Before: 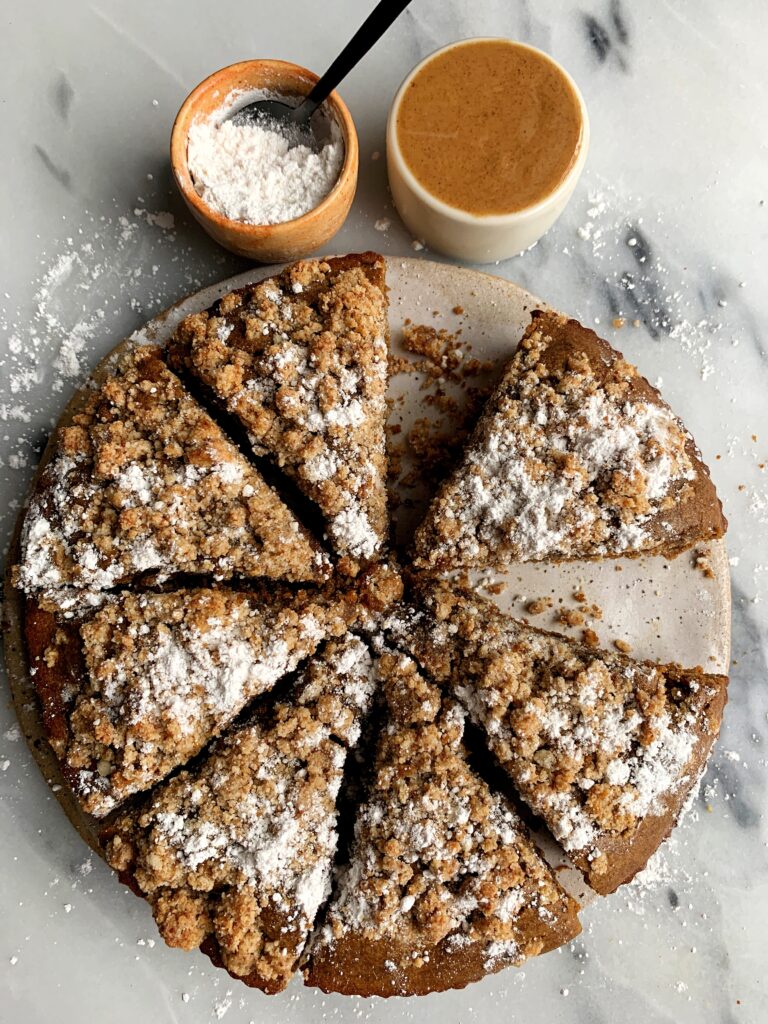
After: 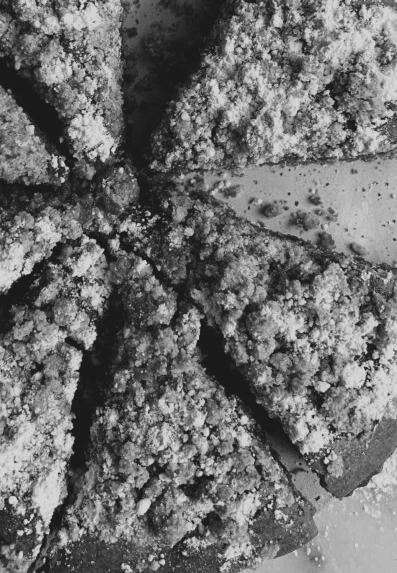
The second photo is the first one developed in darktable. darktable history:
contrast brightness saturation: contrast 0.2, brightness 0.16, saturation 0.22
monochrome: on, module defaults
color calibration: illuminant as shot in camera, x 0.358, y 0.373, temperature 4628.91 K
crop: left 34.479%, top 38.822%, right 13.718%, bottom 5.172%
exposure: black level correction -0.016, exposure -1.018 EV, compensate highlight preservation false
